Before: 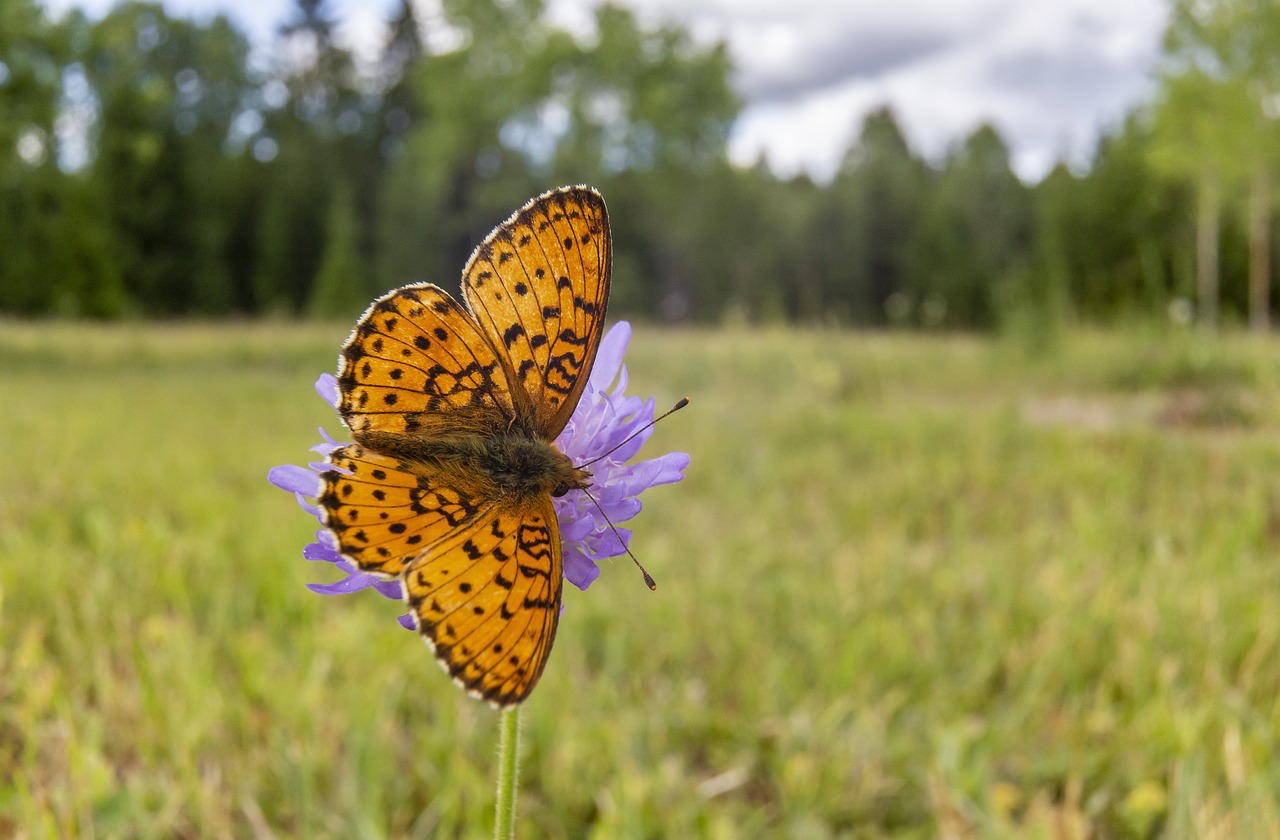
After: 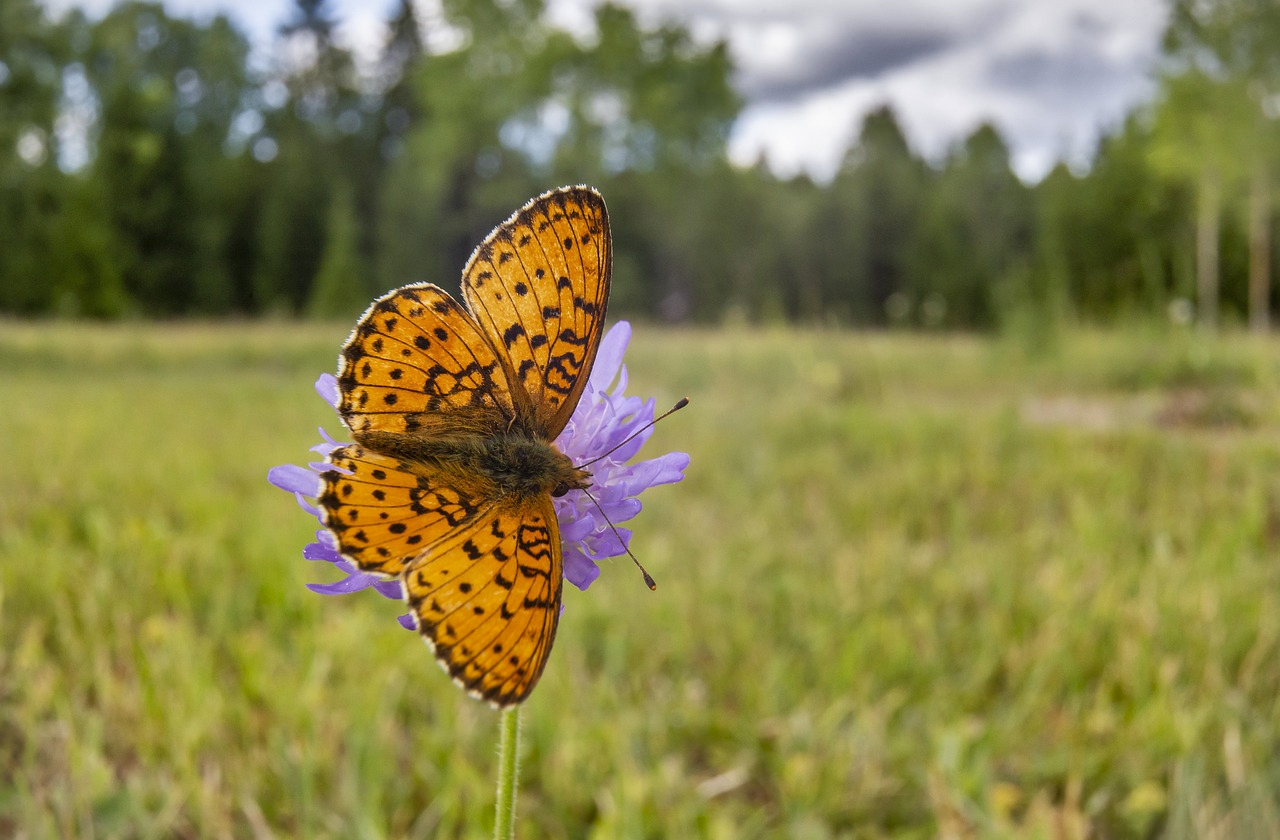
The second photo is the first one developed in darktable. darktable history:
vignetting: fall-off start 97.15%, width/height ratio 1.179
shadows and highlights: white point adjustment 0.131, highlights -69.67, soften with gaussian
